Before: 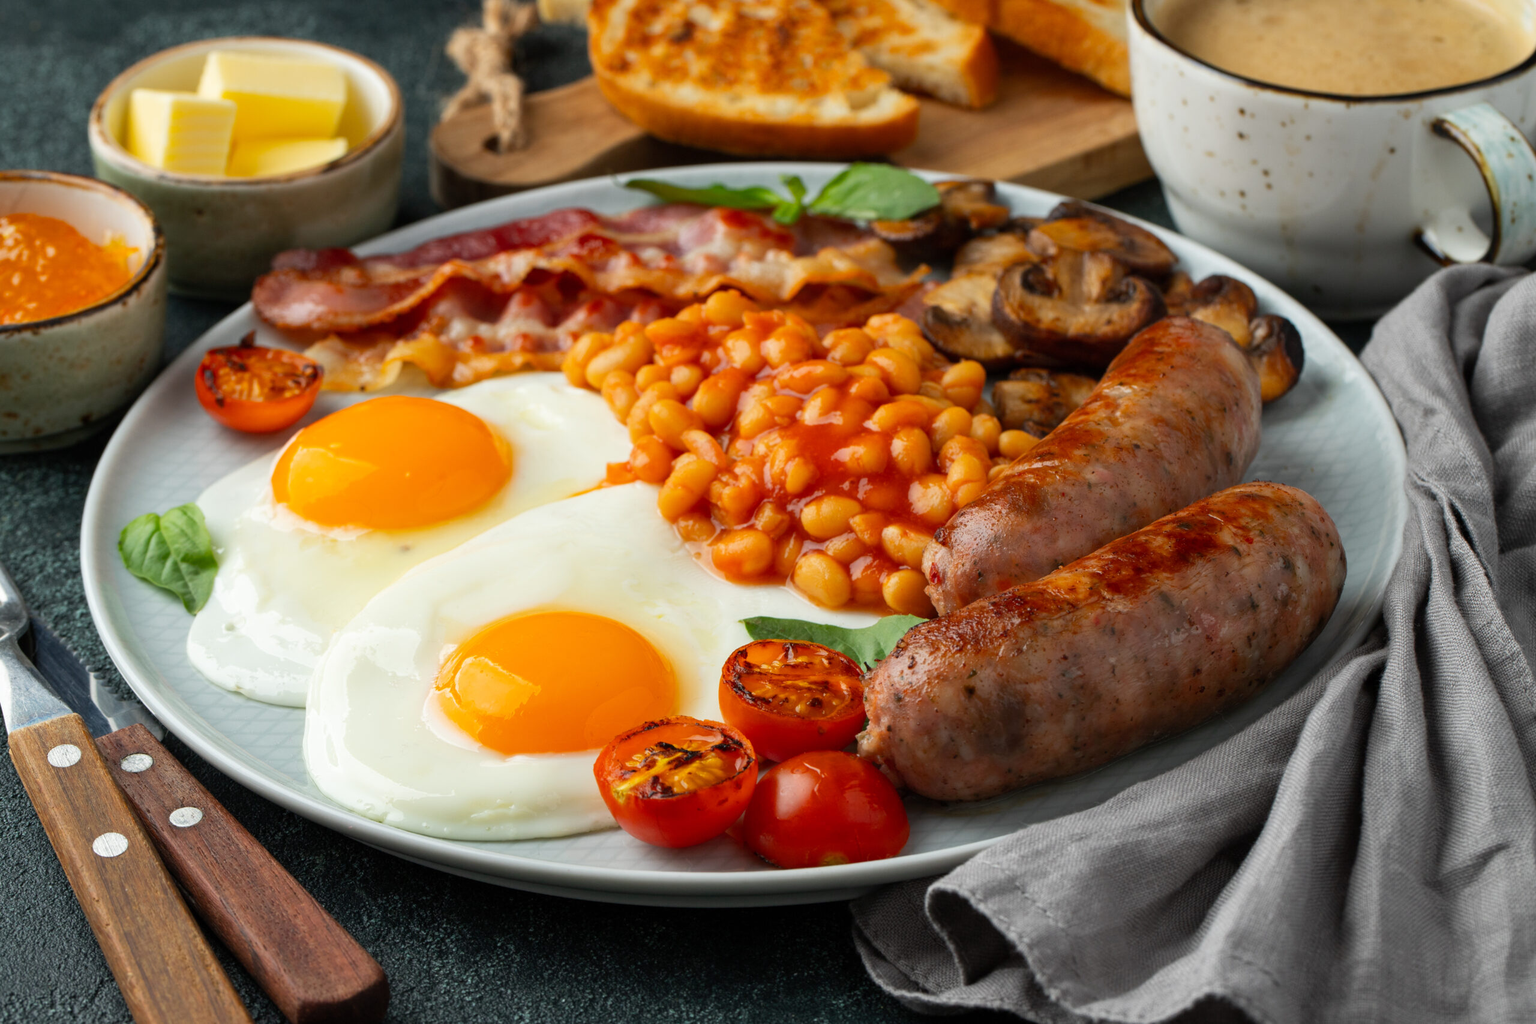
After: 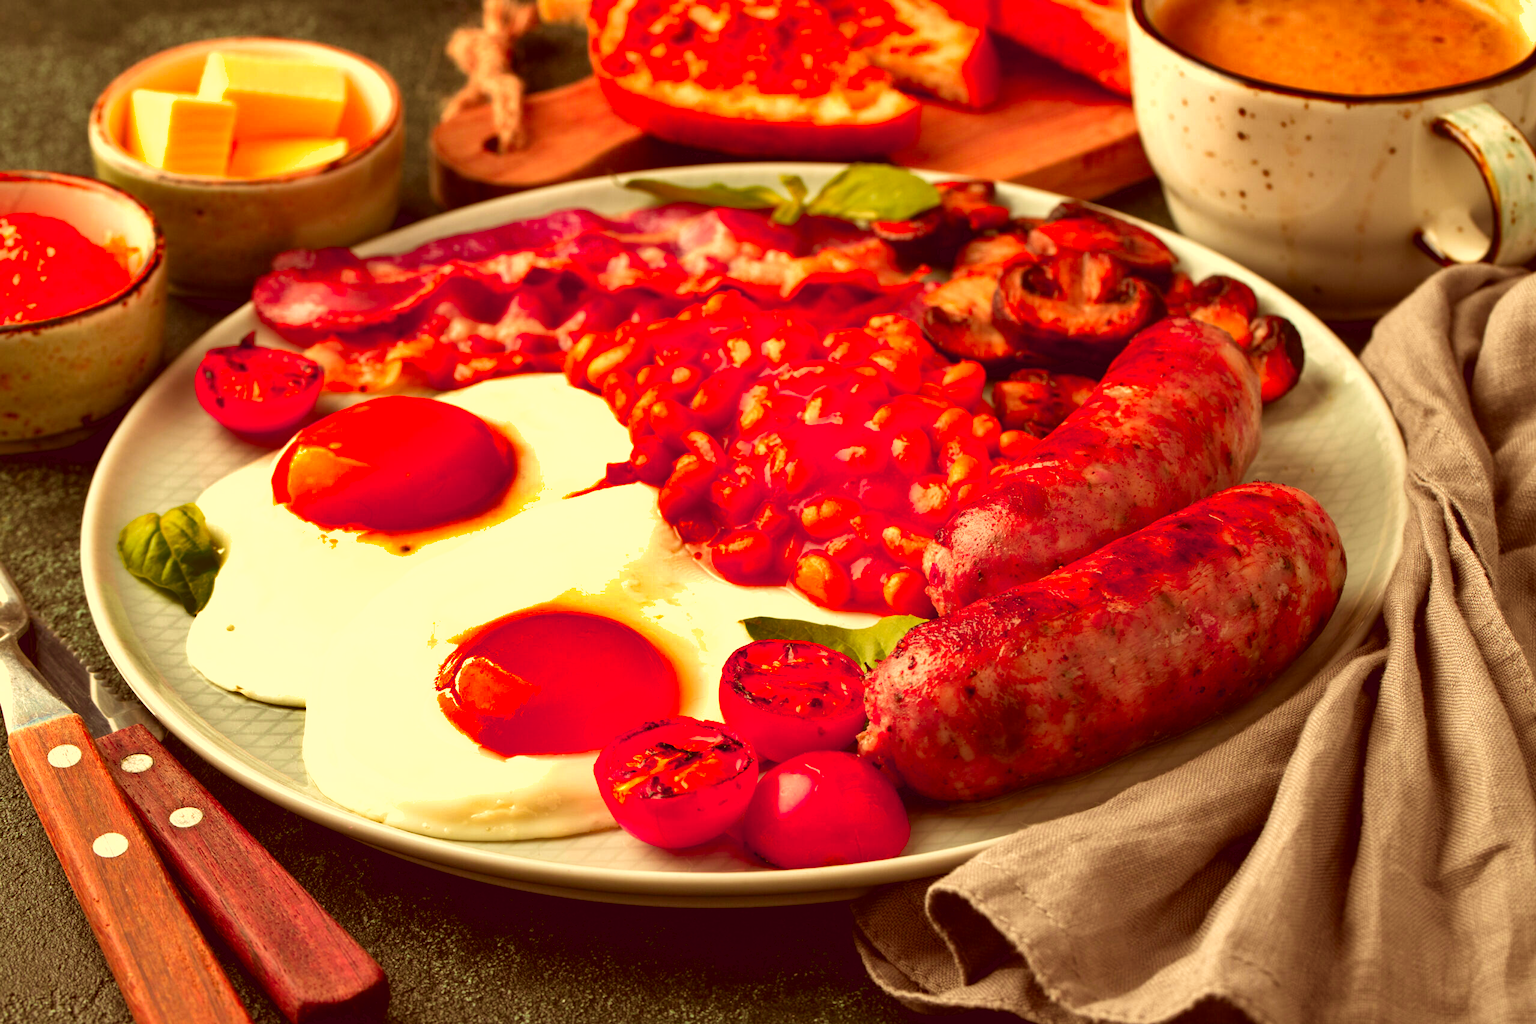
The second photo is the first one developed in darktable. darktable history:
color correction: highlights a* 1.2, highlights b* 24.97, shadows a* 15.66, shadows b* 25.03
velvia: on, module defaults
shadows and highlights: shadows 20.74, highlights -82.43, soften with gaussian
color zones: curves: ch1 [(0.24, 0.634) (0.75, 0.5)]; ch2 [(0.253, 0.437) (0.745, 0.491)]
tone equalizer: edges refinement/feathering 500, mask exposure compensation -1.57 EV, preserve details no
exposure: black level correction 0, exposure 0.499 EV, compensate highlight preservation false
